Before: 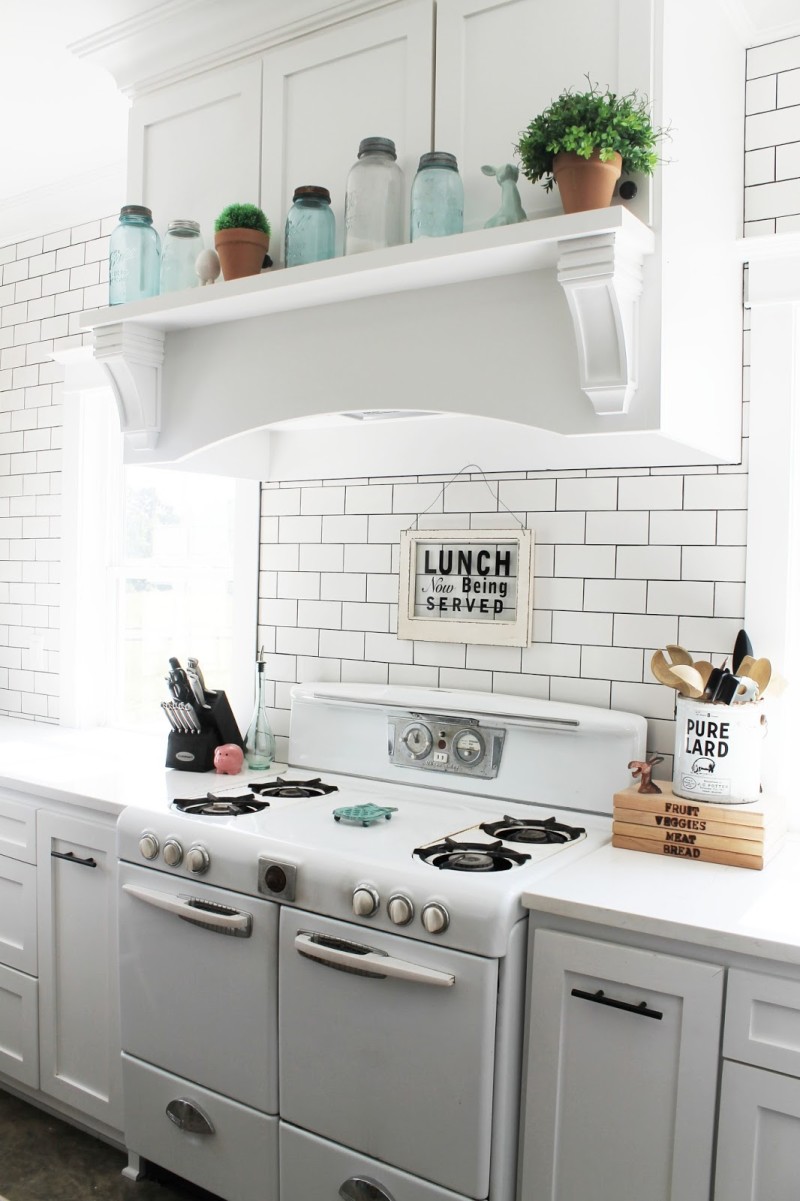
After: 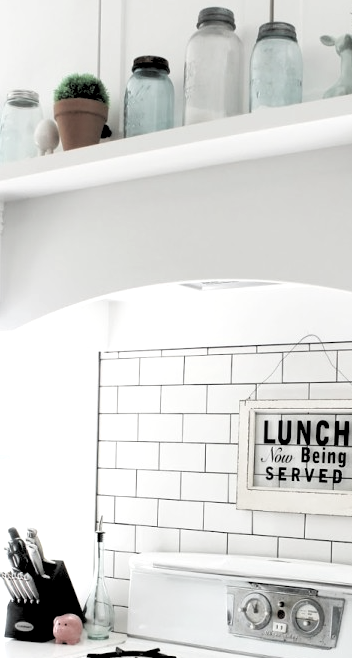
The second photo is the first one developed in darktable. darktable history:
crop: left 20.248%, top 10.86%, right 35.675%, bottom 34.321%
color zones: curves: ch1 [(0, 0.292) (0.001, 0.292) (0.2, 0.264) (0.4, 0.248) (0.6, 0.248) (0.8, 0.264) (0.999, 0.292) (1, 0.292)]
levels: levels [0, 0.48, 0.961]
rgb levels: levels [[0.029, 0.461, 0.922], [0, 0.5, 1], [0, 0.5, 1]]
tone curve: curves: ch0 [(0, 0) (0.003, 0.003) (0.011, 0.011) (0.025, 0.024) (0.044, 0.043) (0.069, 0.068) (0.1, 0.097) (0.136, 0.133) (0.177, 0.173) (0.224, 0.219) (0.277, 0.27) (0.335, 0.327) (0.399, 0.39) (0.468, 0.457) (0.543, 0.545) (0.623, 0.625) (0.709, 0.71) (0.801, 0.801) (0.898, 0.898) (1, 1)], preserve colors none
